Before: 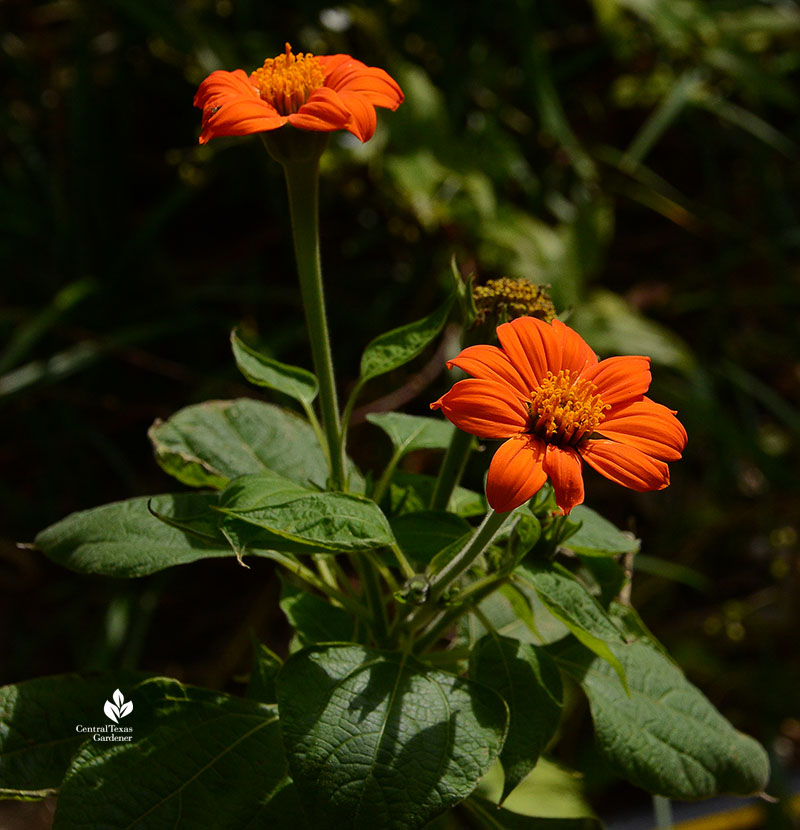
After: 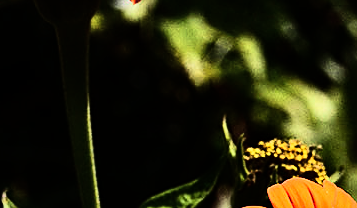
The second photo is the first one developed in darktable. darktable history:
crop: left 28.64%, top 16.832%, right 26.637%, bottom 58.055%
shadows and highlights: shadows 30.63, highlights -63.22, shadows color adjustment 98%, highlights color adjustment 58.61%, soften with gaussian
rgb curve: curves: ch0 [(0, 0) (0.21, 0.15) (0.24, 0.21) (0.5, 0.75) (0.75, 0.96) (0.89, 0.99) (1, 1)]; ch1 [(0, 0.02) (0.21, 0.13) (0.25, 0.2) (0.5, 0.67) (0.75, 0.9) (0.89, 0.97) (1, 1)]; ch2 [(0, 0.02) (0.21, 0.13) (0.25, 0.2) (0.5, 0.67) (0.75, 0.9) (0.89, 0.97) (1, 1)], compensate middle gray true
tone equalizer: -8 EV -0.75 EV, -7 EV -0.7 EV, -6 EV -0.6 EV, -5 EV -0.4 EV, -3 EV 0.4 EV, -2 EV 0.6 EV, -1 EV 0.7 EV, +0 EV 0.75 EV, edges refinement/feathering 500, mask exposure compensation -1.57 EV, preserve details no
sharpen: on, module defaults
